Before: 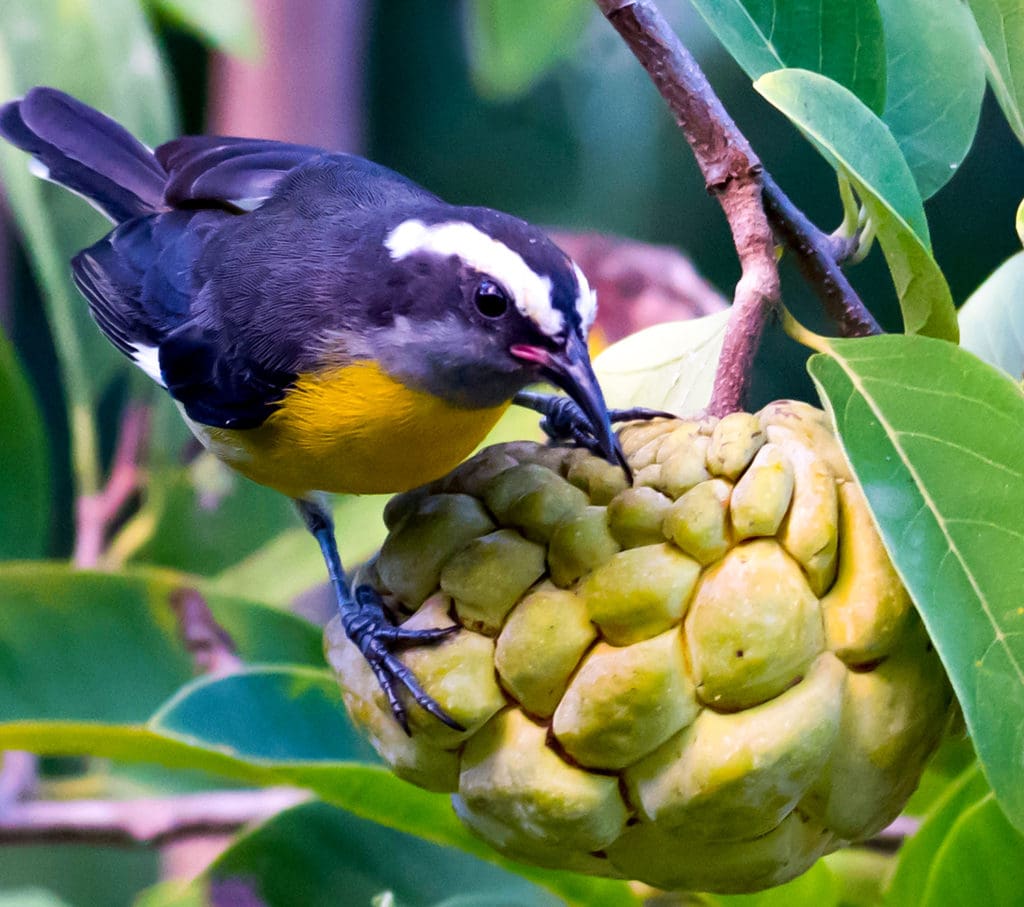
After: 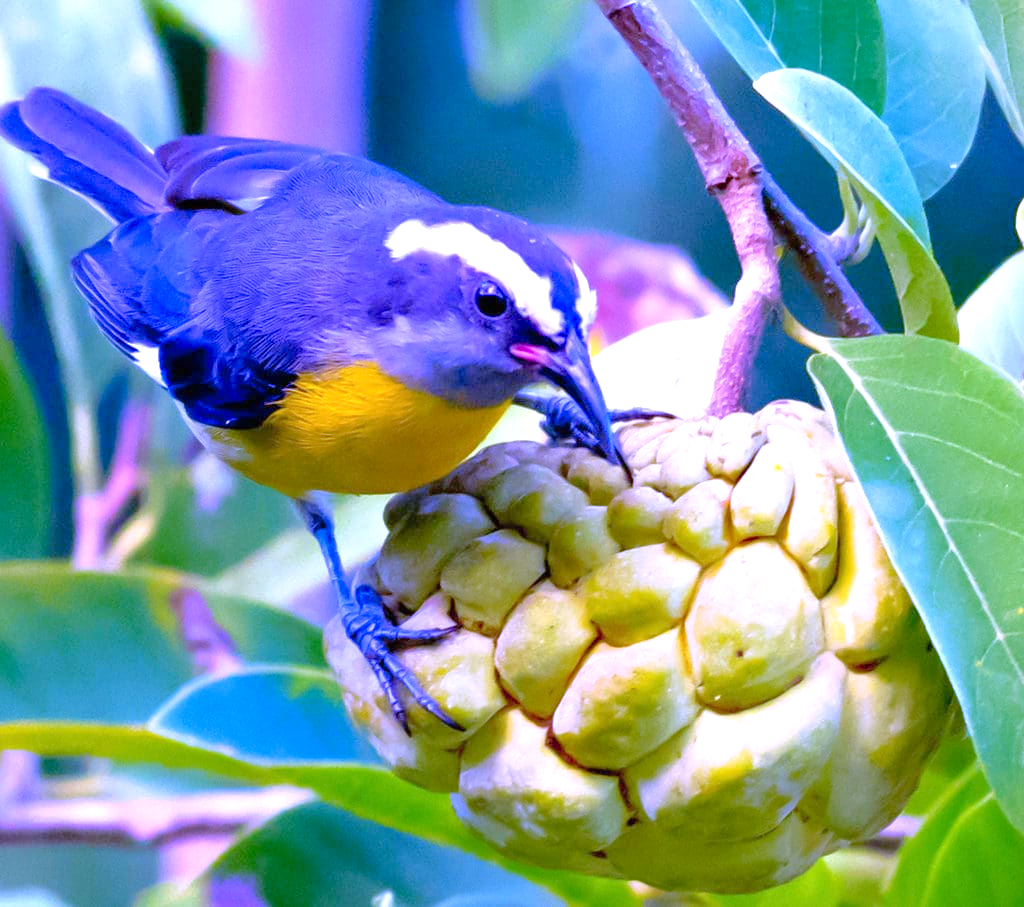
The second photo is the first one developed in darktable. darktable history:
white balance: red 0.98, blue 1.61
exposure: black level correction 0, exposure 0.5 EV, compensate exposure bias true, compensate highlight preservation false
tone curve: curves: ch0 [(0, 0) (0.004, 0.008) (0.077, 0.156) (0.169, 0.29) (0.774, 0.774) (1, 1)], color space Lab, linked channels, preserve colors none
